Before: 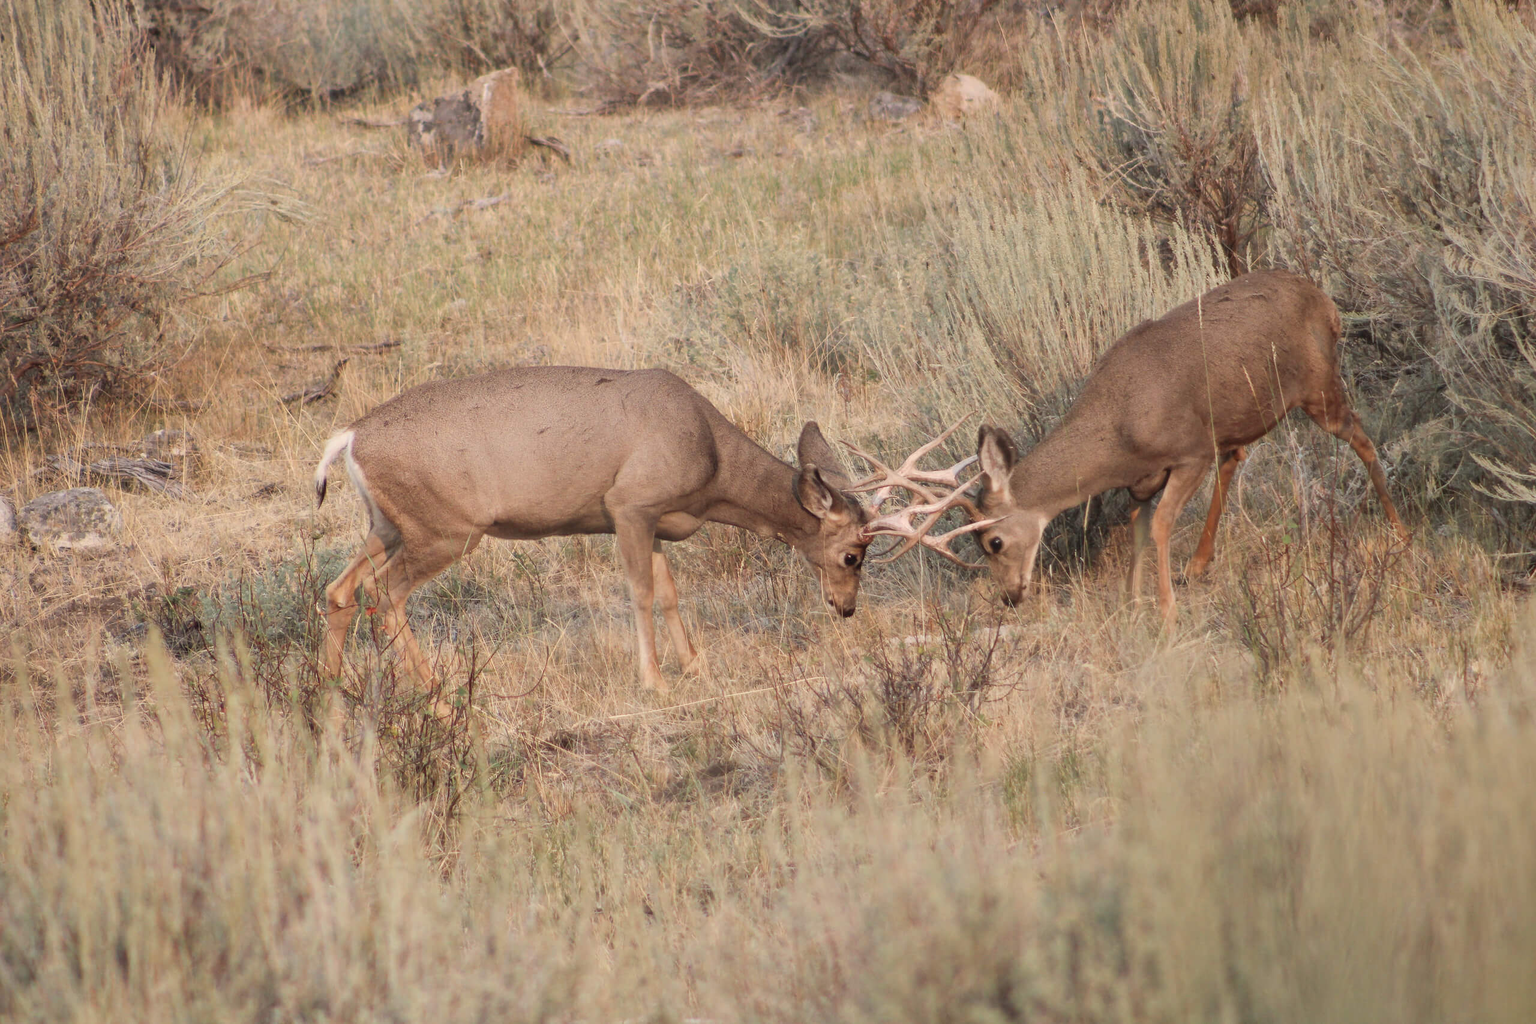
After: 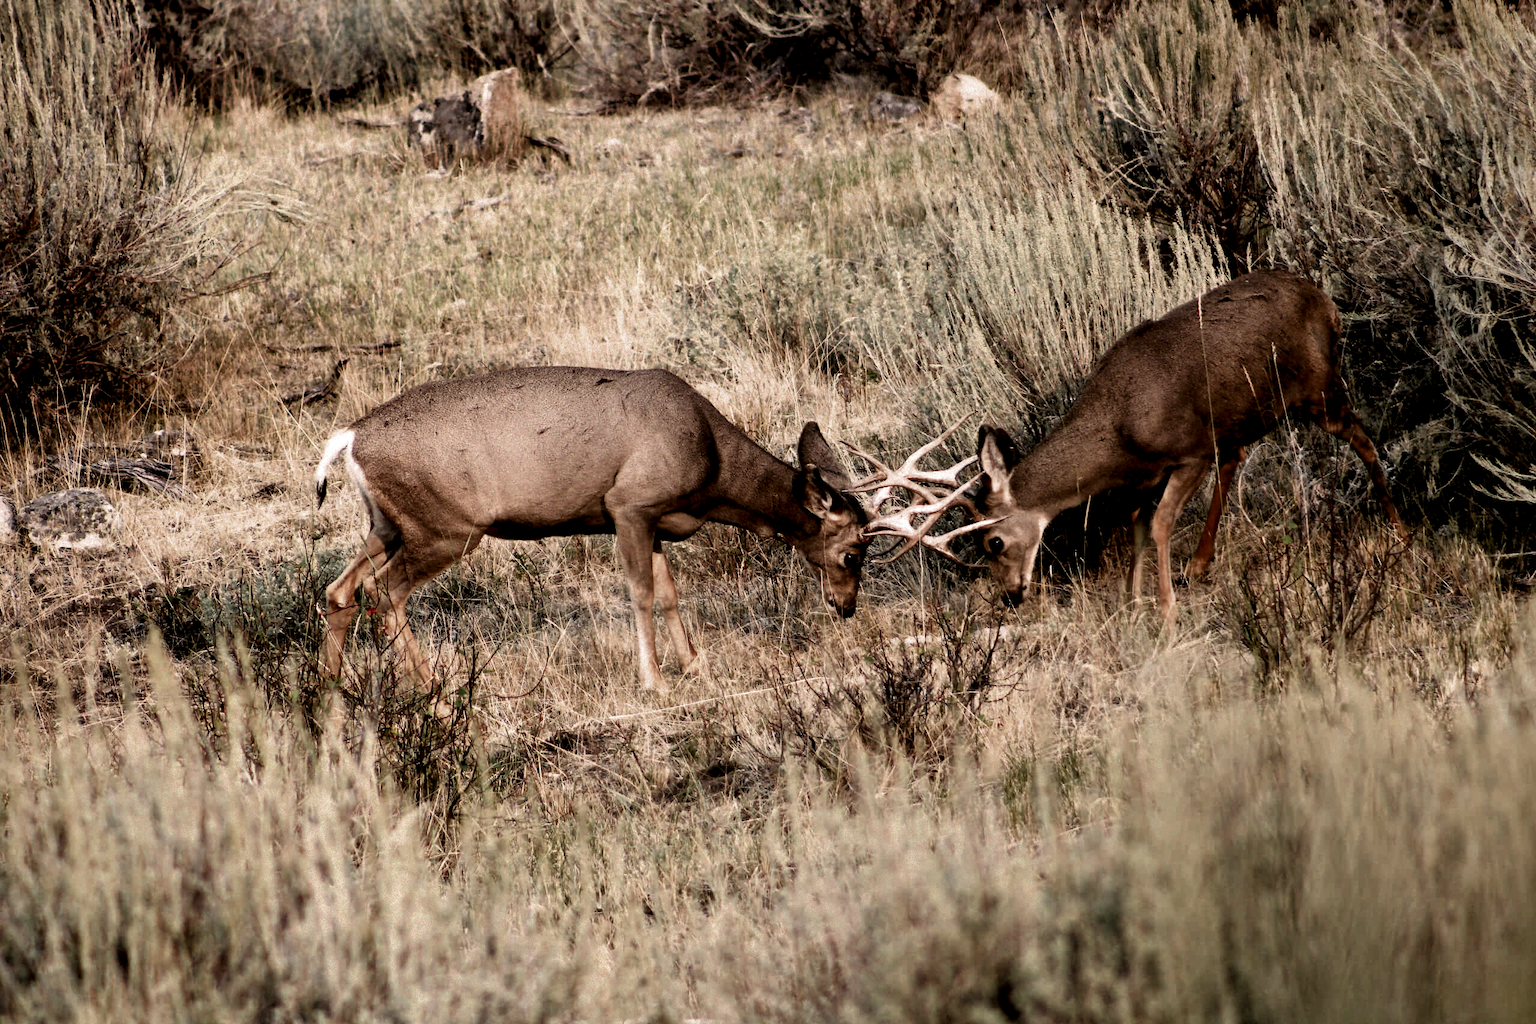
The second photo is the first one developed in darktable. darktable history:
contrast brightness saturation: brightness -0.52
filmic rgb: black relative exposure -1 EV, white relative exposure 2.05 EV, hardness 1.52, contrast 2.25, enable highlight reconstruction true
